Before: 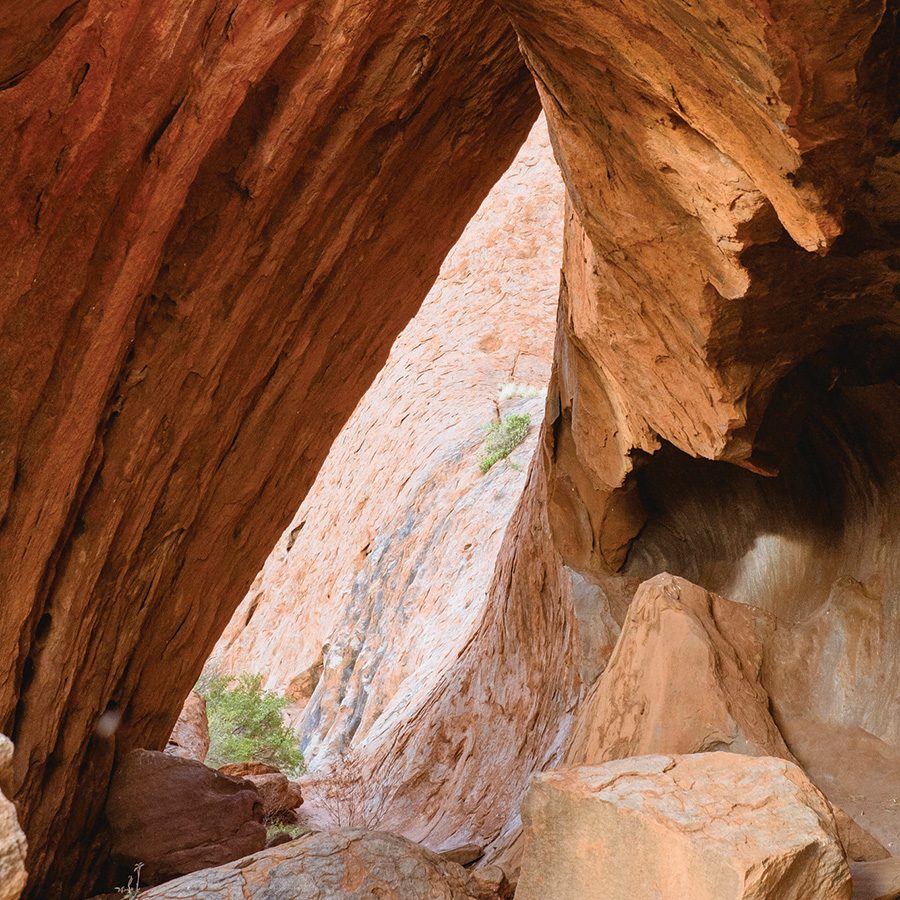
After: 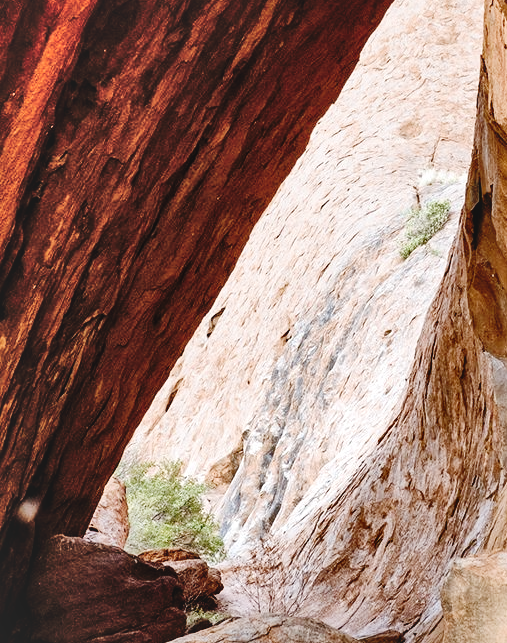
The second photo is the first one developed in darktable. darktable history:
crop: left 8.966%, top 23.852%, right 34.699%, bottom 4.703%
shadows and highlights: shadows 60, soften with gaussian
tone curve: curves: ch0 [(0, 0) (0.003, 0.084) (0.011, 0.084) (0.025, 0.084) (0.044, 0.084) (0.069, 0.085) (0.1, 0.09) (0.136, 0.1) (0.177, 0.119) (0.224, 0.144) (0.277, 0.205) (0.335, 0.298) (0.399, 0.417) (0.468, 0.525) (0.543, 0.631) (0.623, 0.72) (0.709, 0.8) (0.801, 0.867) (0.898, 0.934) (1, 1)], preserve colors none
local contrast: mode bilateral grid, contrast 25, coarseness 60, detail 151%, midtone range 0.2
contrast brightness saturation: contrast 0.1, saturation -0.3
